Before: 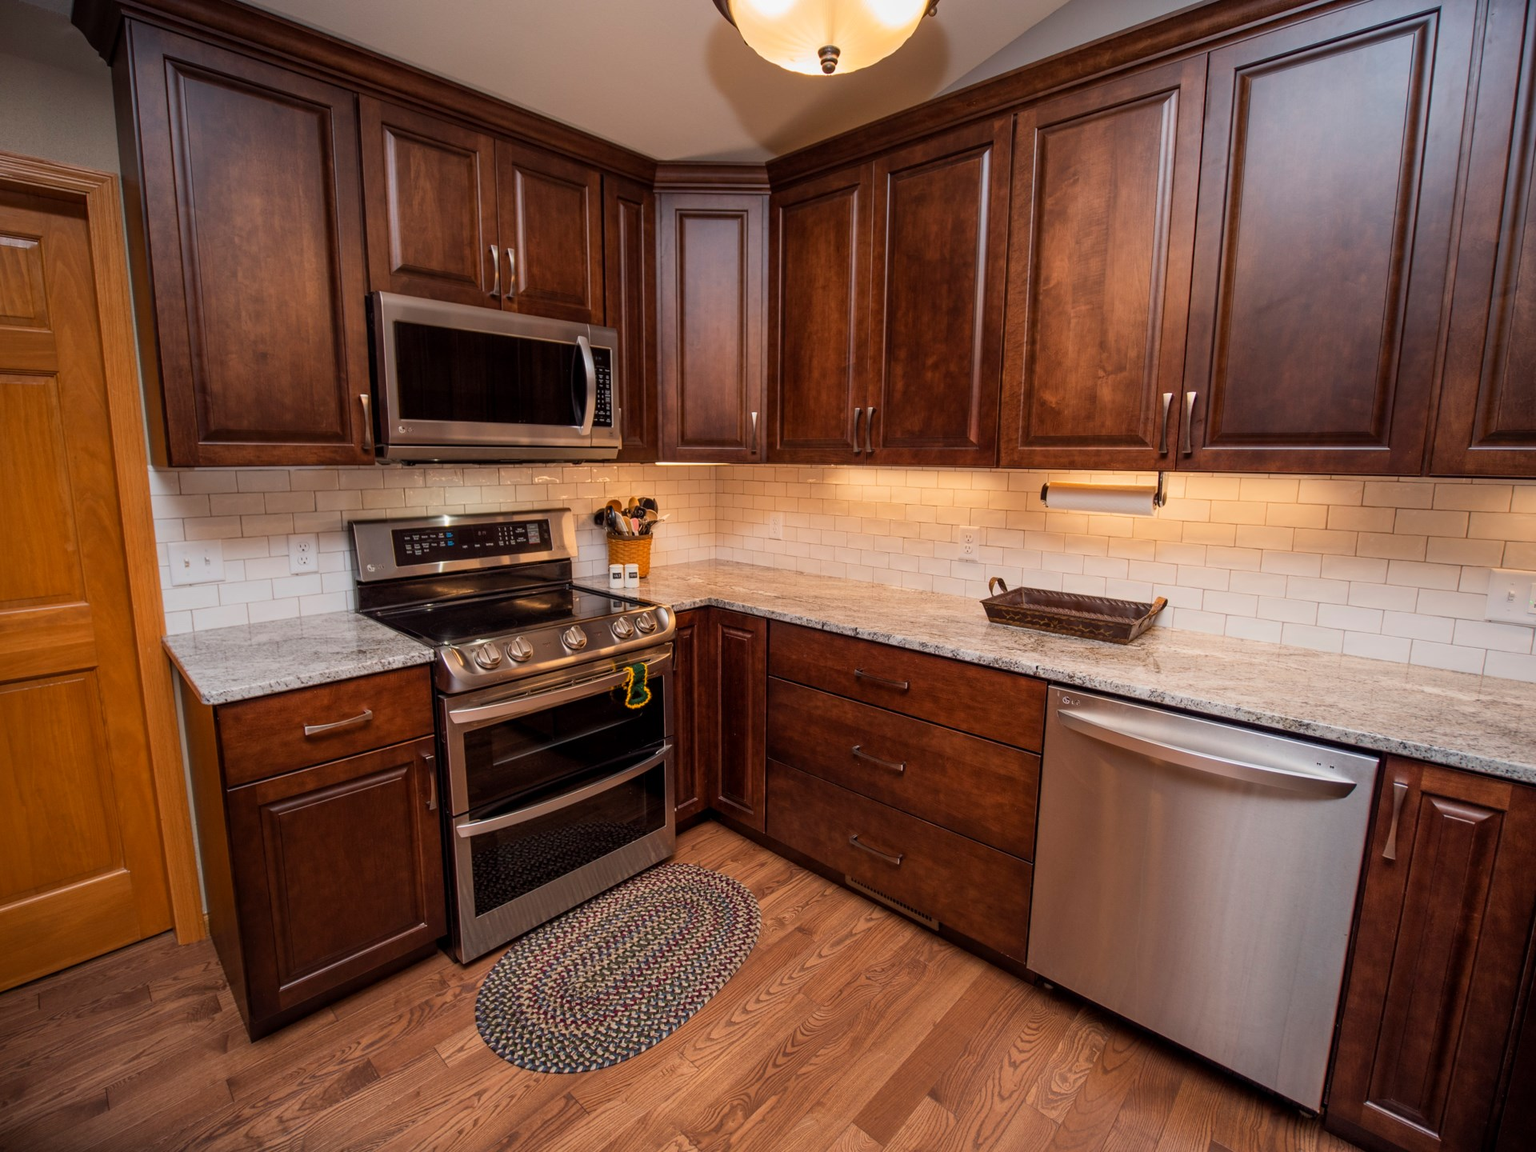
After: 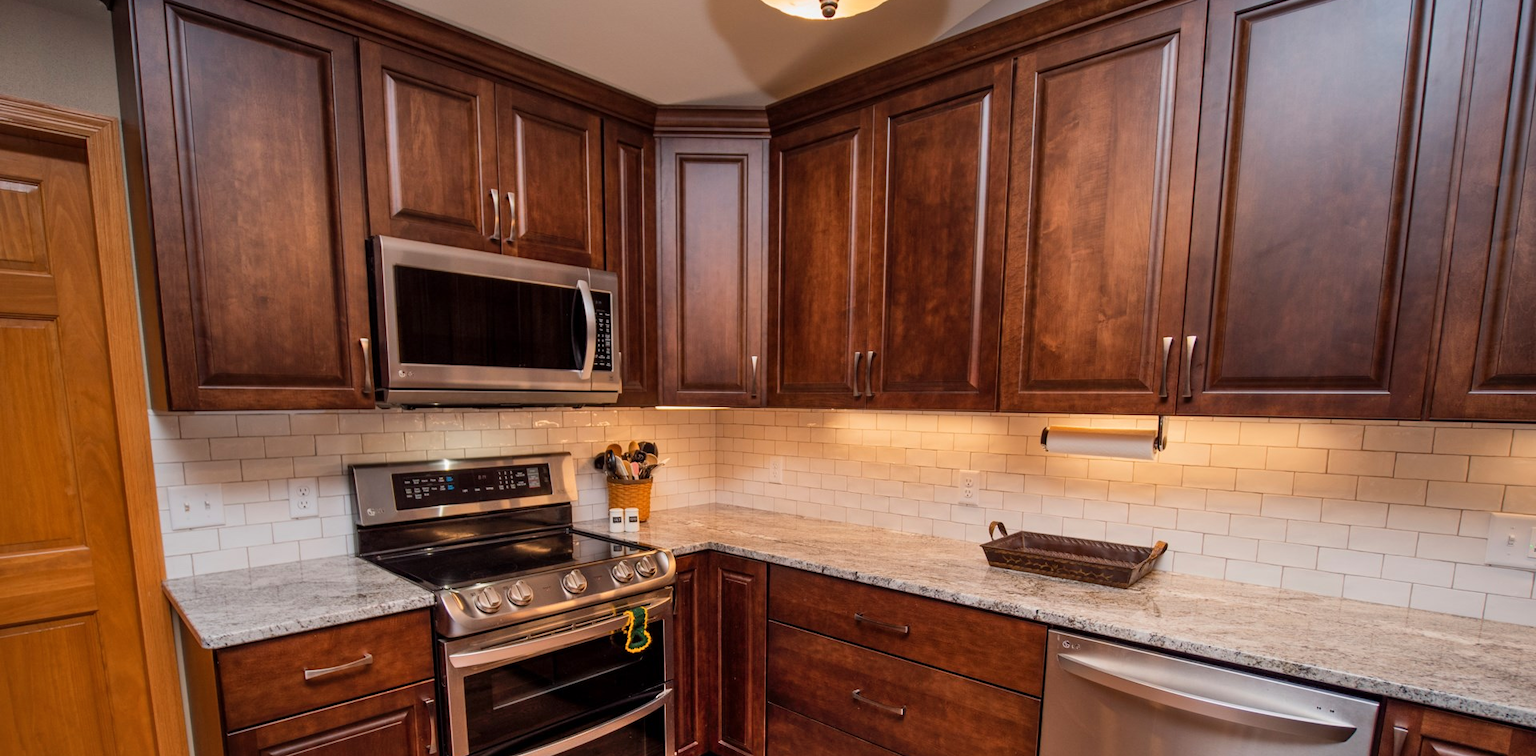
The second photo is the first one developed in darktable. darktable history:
shadows and highlights: soften with gaussian
crop and rotate: top 4.889%, bottom 29.477%
